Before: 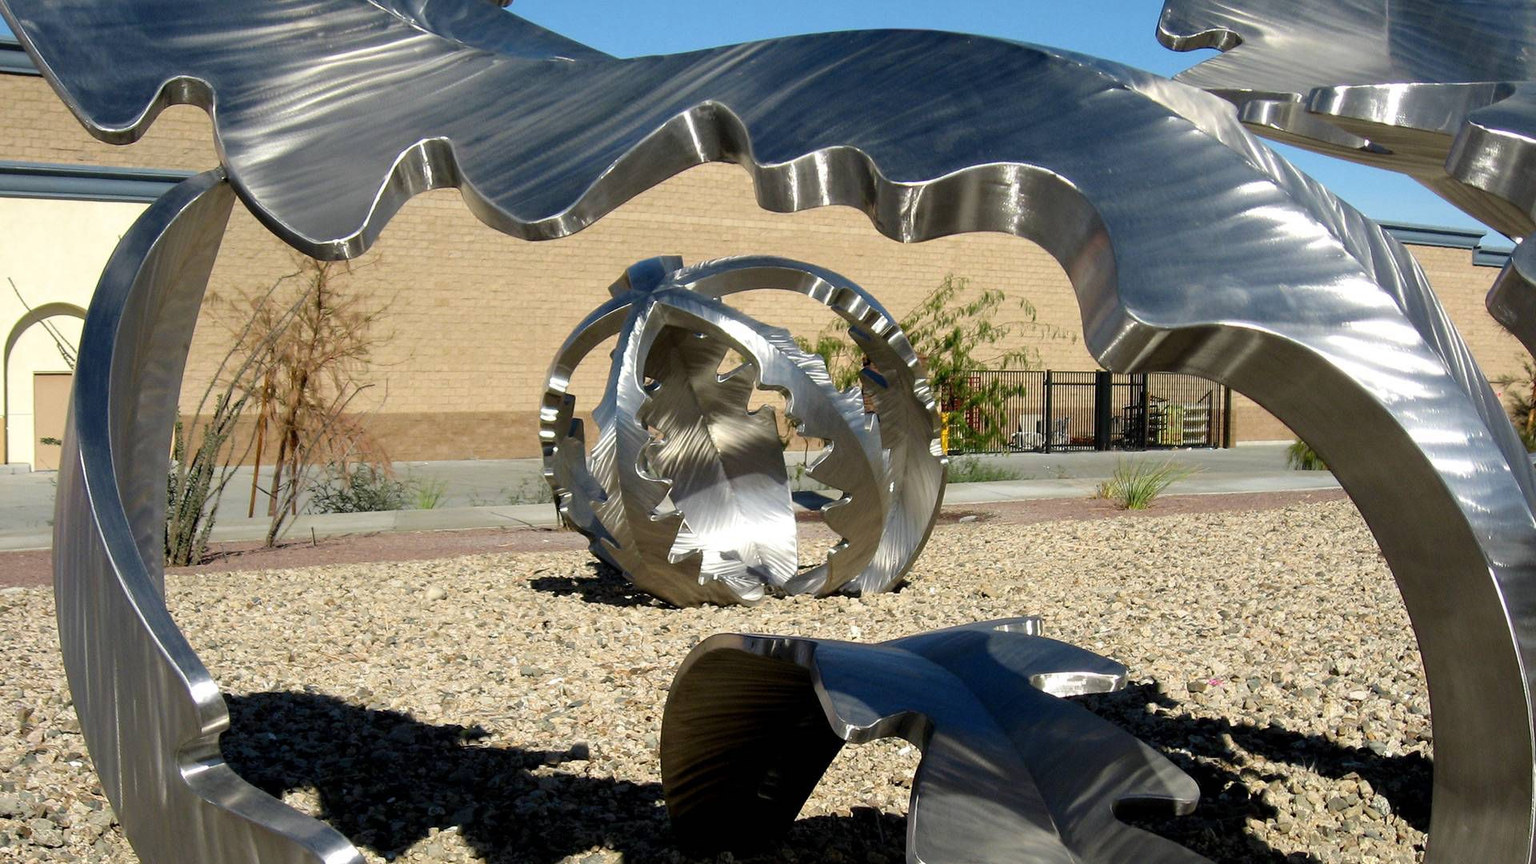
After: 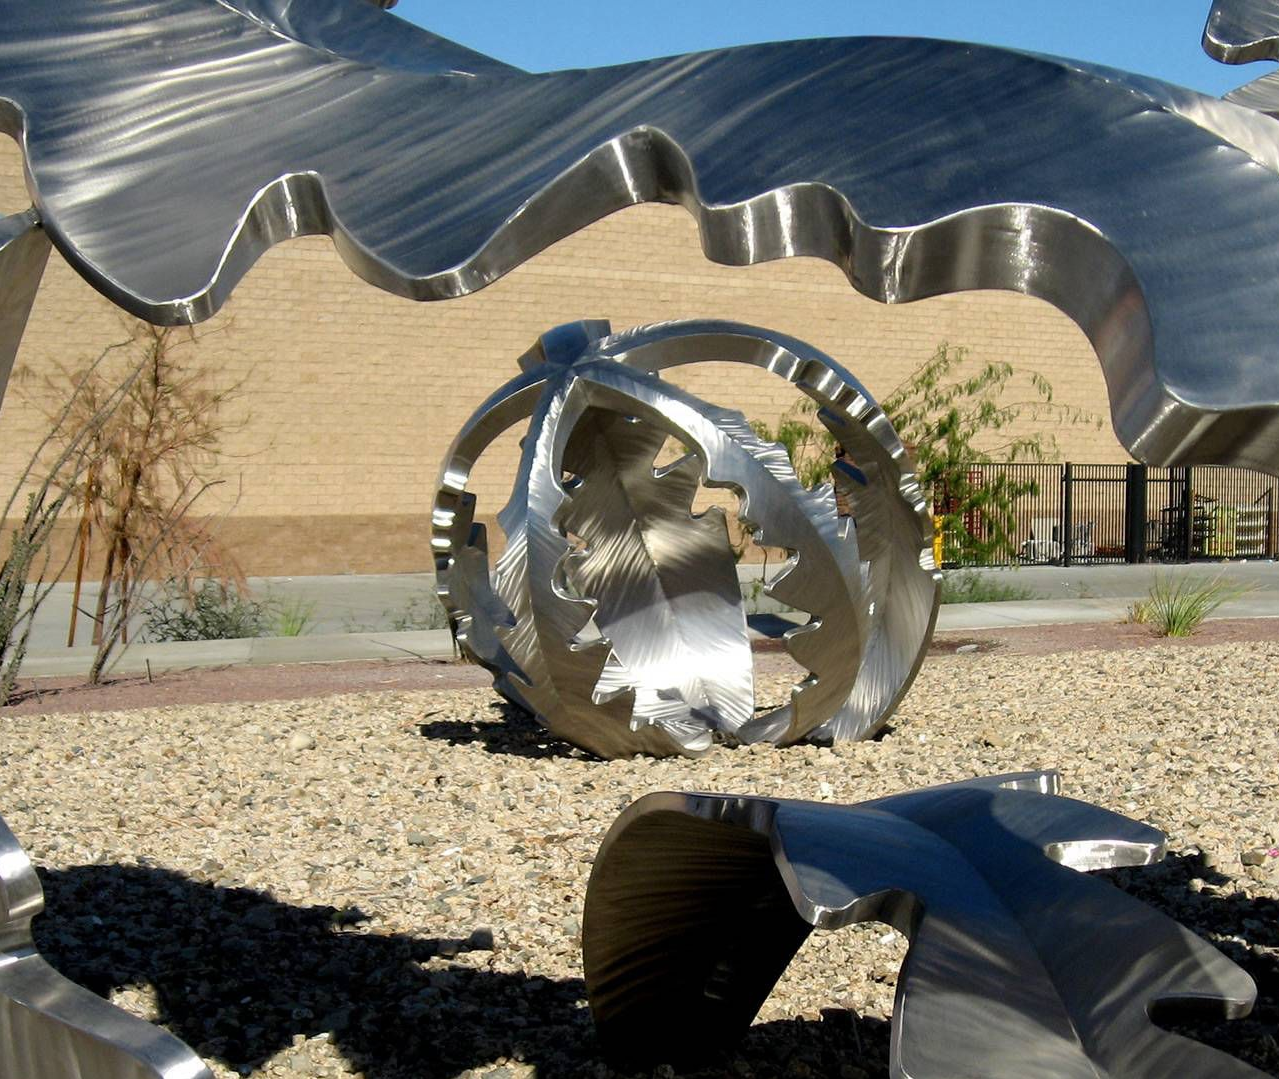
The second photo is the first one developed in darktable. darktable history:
crop and rotate: left 12.673%, right 20.66%
shadows and highlights: radius 331.84, shadows 53.55, highlights -100, compress 94.63%, highlights color adjustment 73.23%, soften with gaussian
